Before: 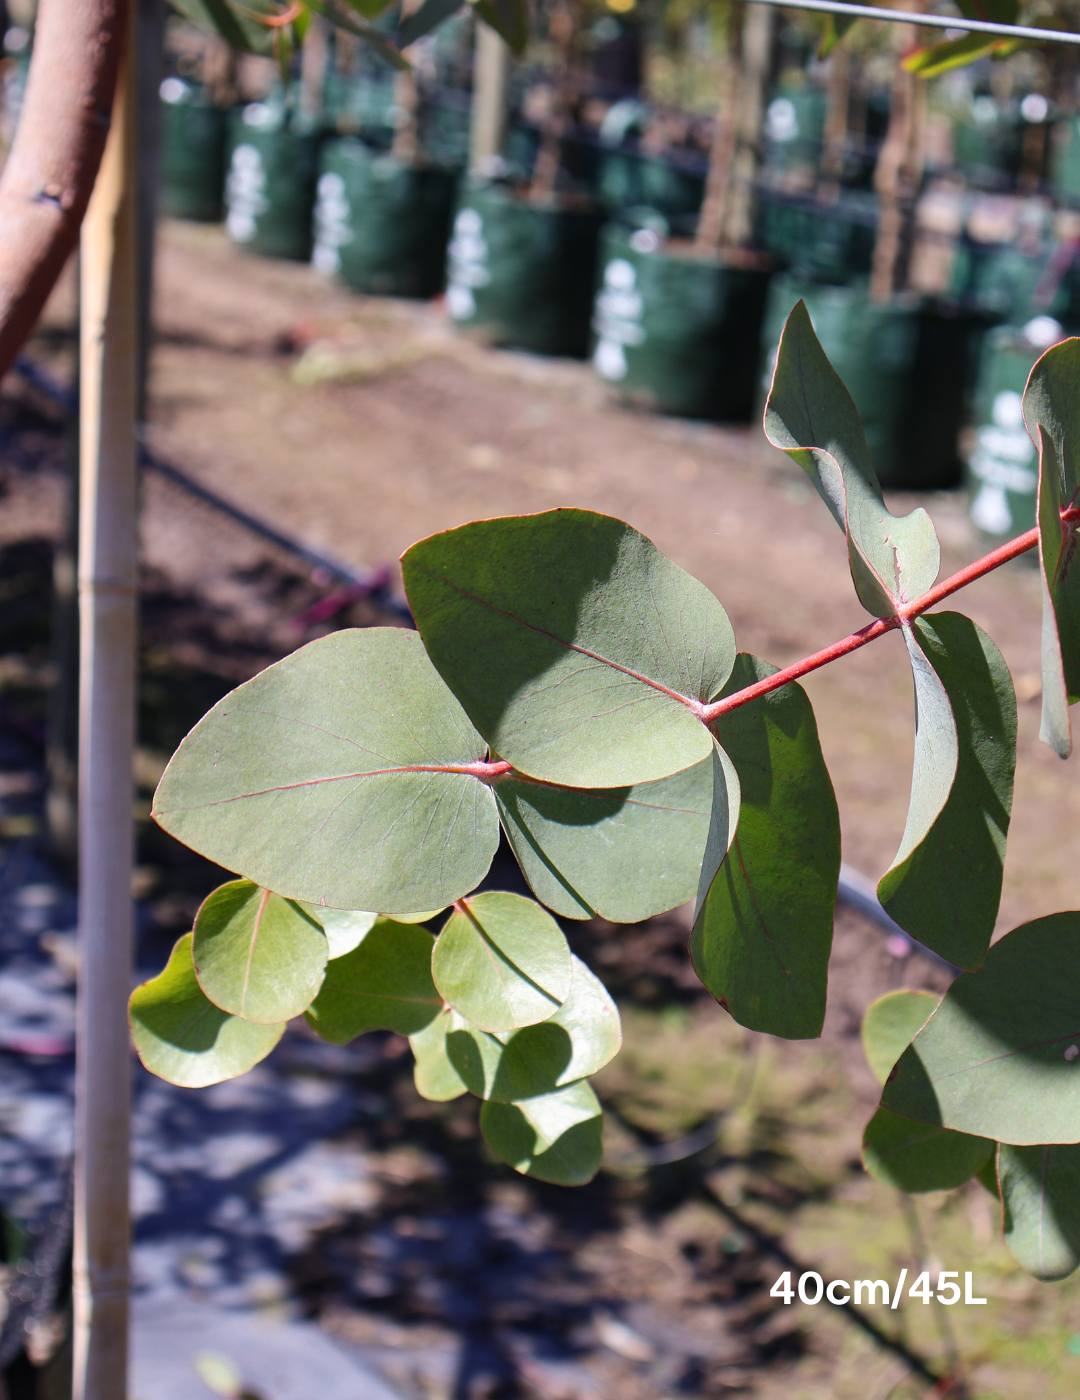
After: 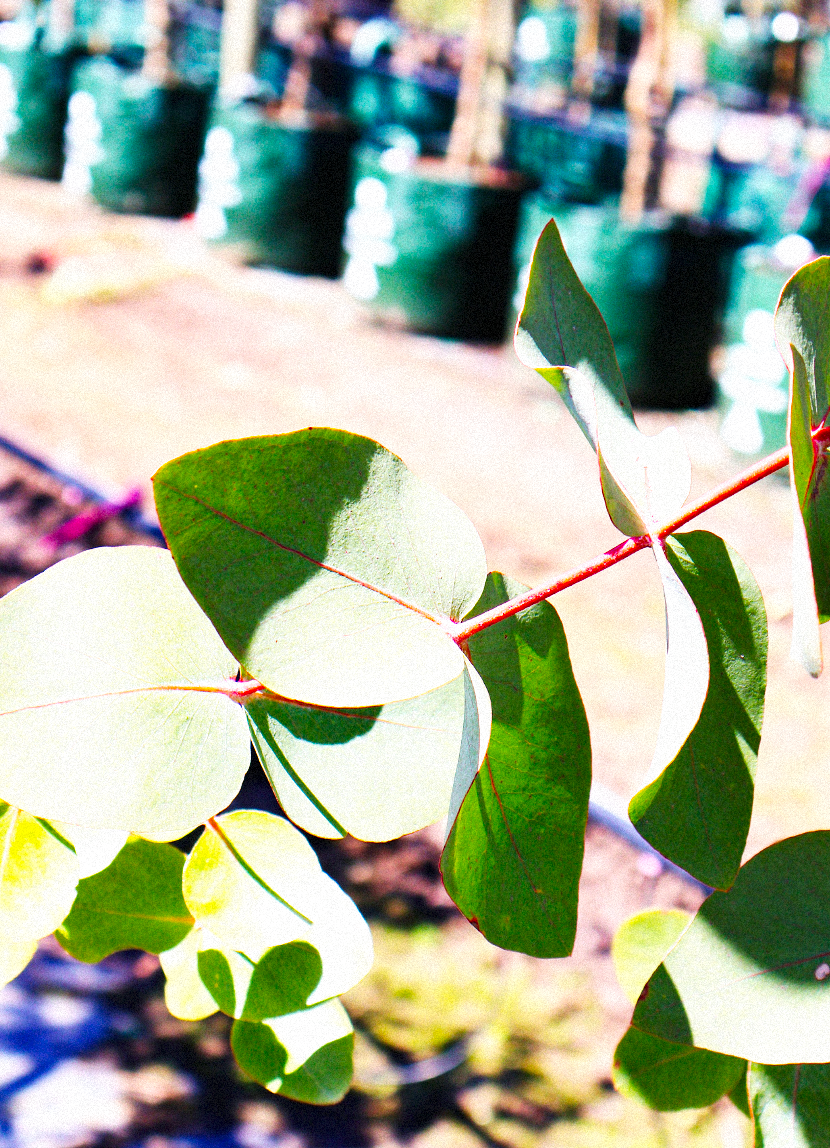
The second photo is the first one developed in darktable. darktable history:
grain: mid-tones bias 0%
color balance rgb: linear chroma grading › global chroma 15%, perceptual saturation grading › global saturation 30%
crop: left 23.095%, top 5.827%, bottom 11.854%
exposure: black level correction 0.001, exposure 0.5 EV, compensate exposure bias true, compensate highlight preservation false
base curve: curves: ch0 [(0, 0) (0.007, 0.004) (0.027, 0.03) (0.046, 0.07) (0.207, 0.54) (0.442, 0.872) (0.673, 0.972) (1, 1)], preserve colors none
